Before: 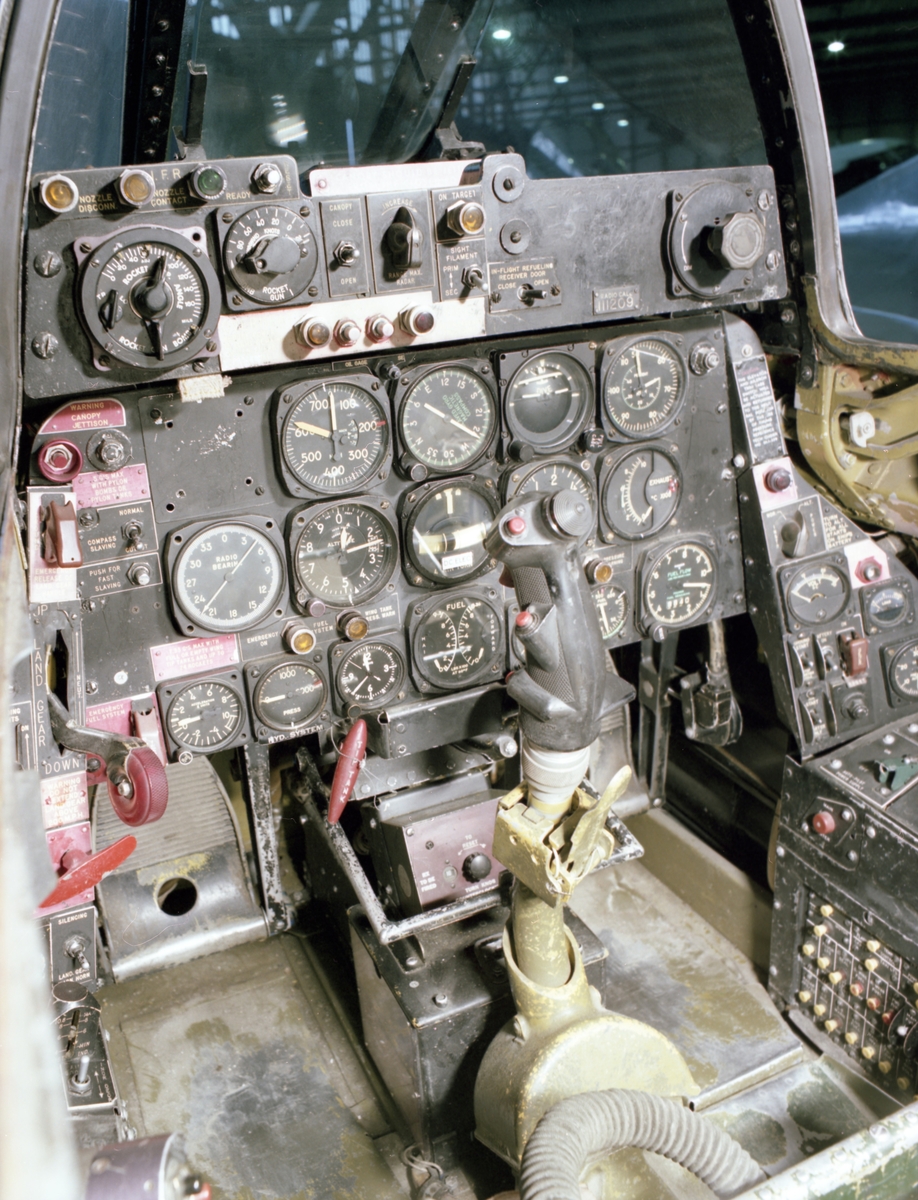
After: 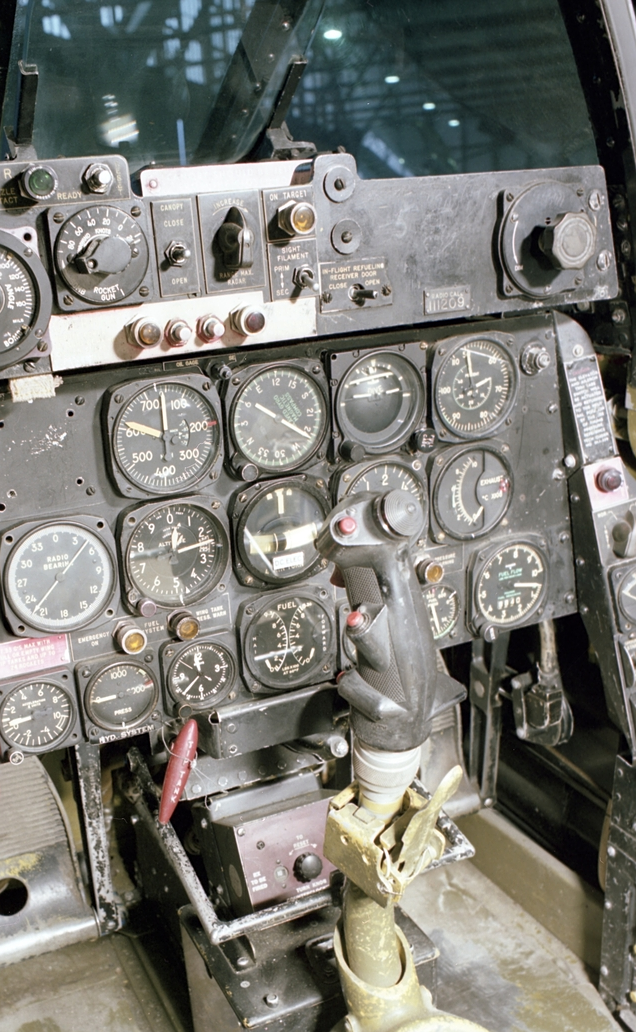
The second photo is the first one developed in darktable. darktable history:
crop: left 18.479%, right 12.2%, bottom 13.971%
sharpen: radius 1.272, amount 0.305, threshold 0
